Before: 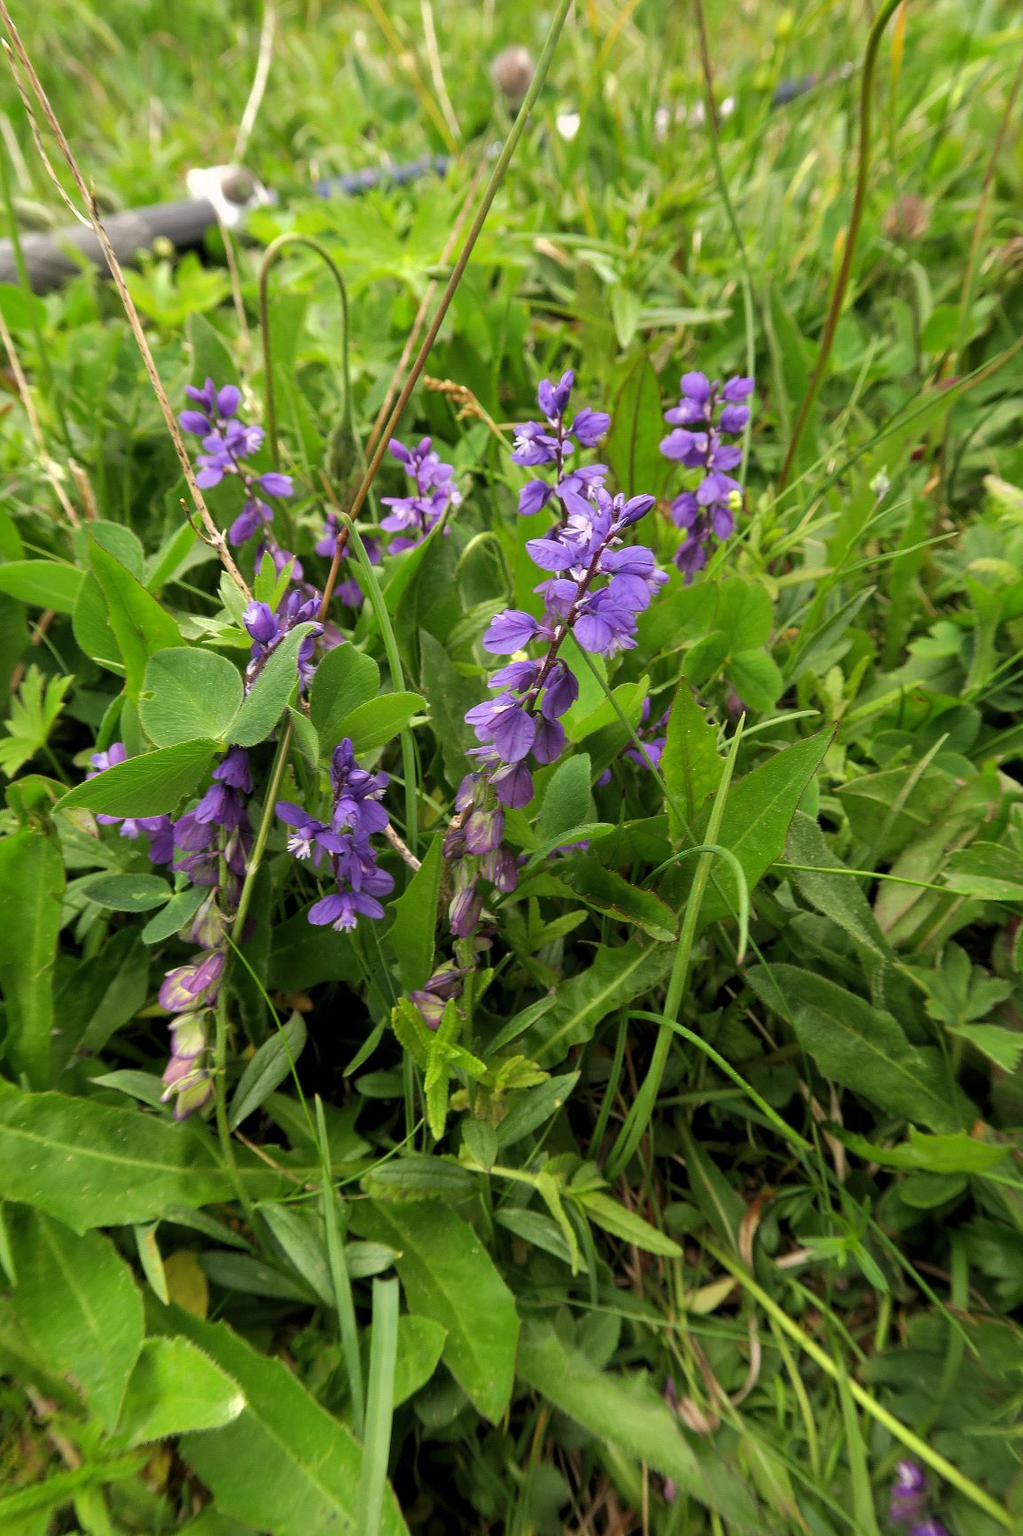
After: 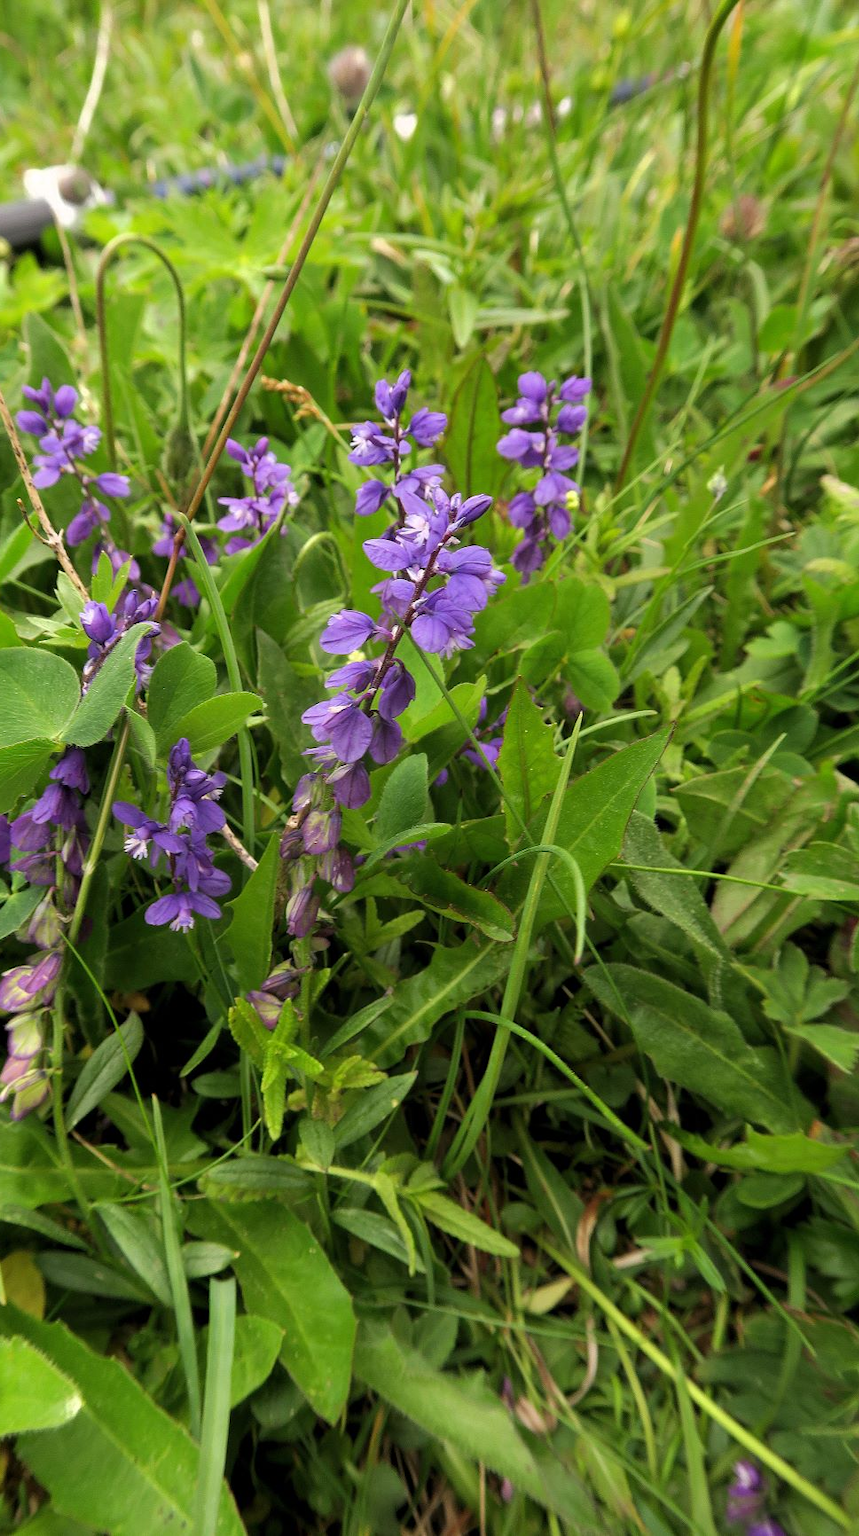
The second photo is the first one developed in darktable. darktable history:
crop: left 15.948%
